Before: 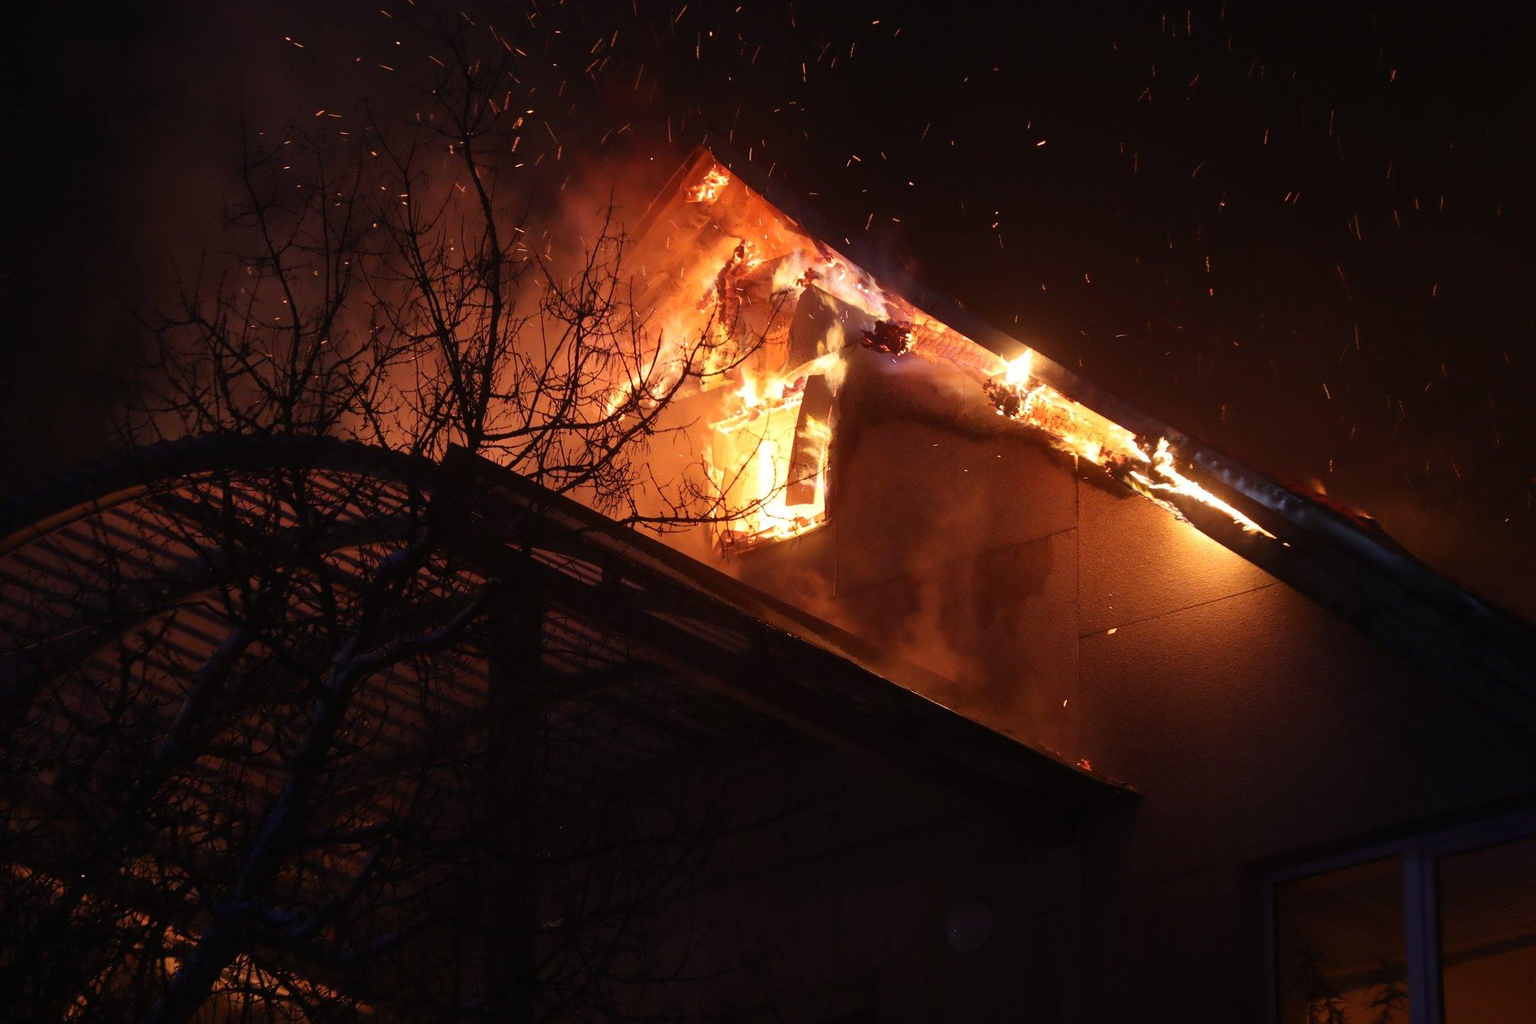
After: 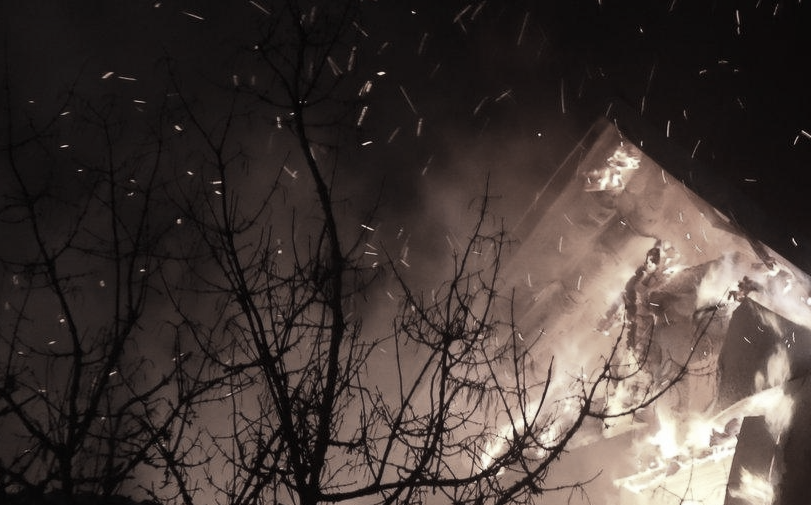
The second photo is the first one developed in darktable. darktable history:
color zones: curves: ch1 [(0.238, 0.163) (0.476, 0.2) (0.733, 0.322) (0.848, 0.134)]
crop: left 15.452%, top 5.459%, right 43.956%, bottom 56.62%
contrast brightness saturation: contrast 0.1, saturation -0.3
